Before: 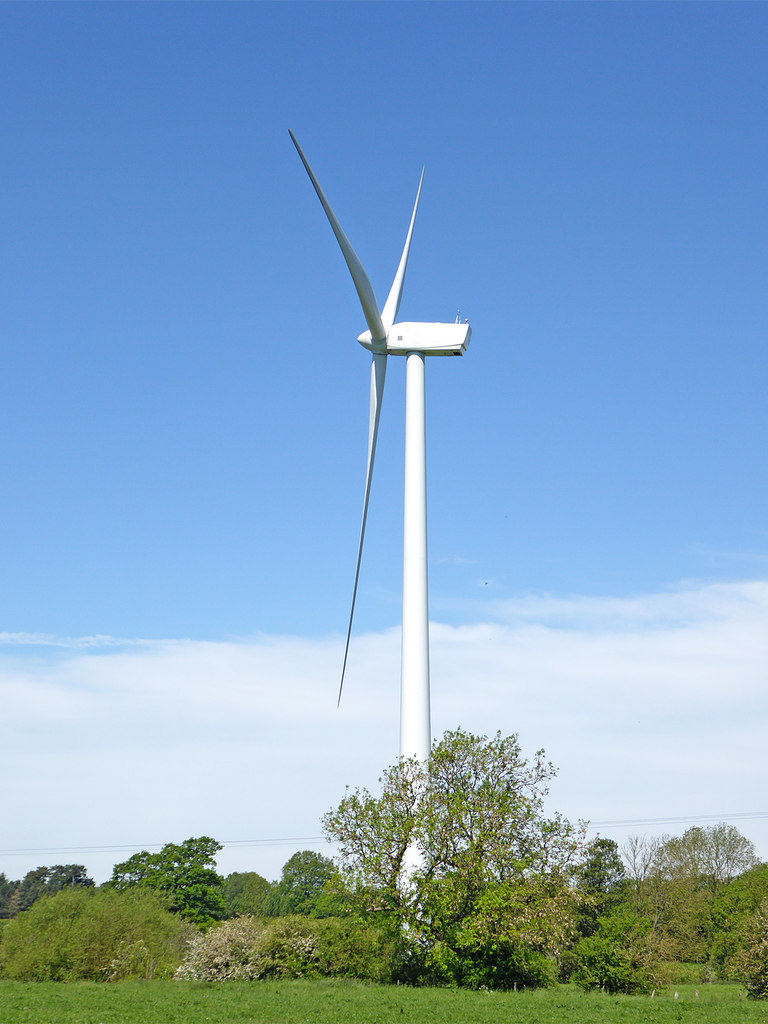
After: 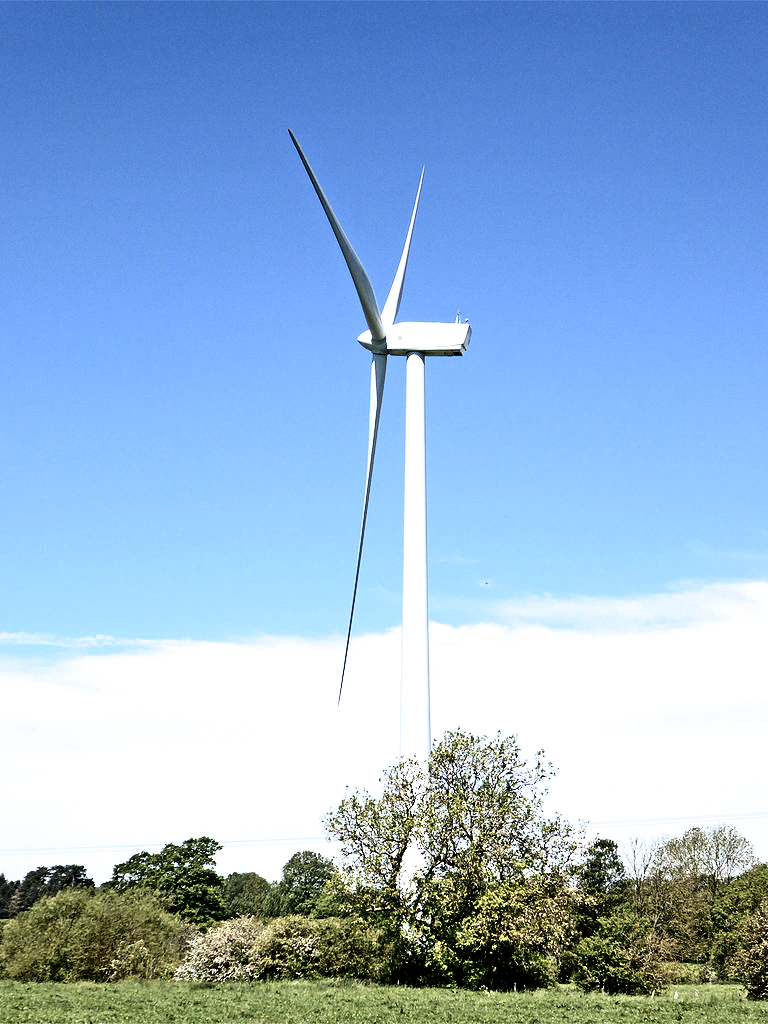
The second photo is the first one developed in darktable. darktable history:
filmic rgb: black relative exposure -8.28 EV, white relative exposure 2.21 EV, hardness 7.08, latitude 85.62%, contrast 1.695, highlights saturation mix -3.54%, shadows ↔ highlights balance -2.16%, add noise in highlights 0.001, preserve chrominance luminance Y, color science v3 (2019), use custom middle-gray values true, contrast in highlights soft
contrast brightness saturation: contrast 0.296
color zones: curves: ch0 [(0, 0.473) (0.001, 0.473) (0.226, 0.548) (0.4, 0.589) (0.525, 0.54) (0.728, 0.403) (0.999, 0.473) (1, 0.473)]; ch1 [(0, 0.619) (0.001, 0.619) (0.234, 0.388) (0.4, 0.372) (0.528, 0.422) (0.732, 0.53) (0.999, 0.619) (1, 0.619)]; ch2 [(0, 0.547) (0.001, 0.547) (0.226, 0.45) (0.4, 0.525) (0.525, 0.585) (0.8, 0.511) (0.999, 0.547) (1, 0.547)]
exposure: black level correction 0, exposure 0.702 EV, compensate exposure bias true, compensate highlight preservation false
